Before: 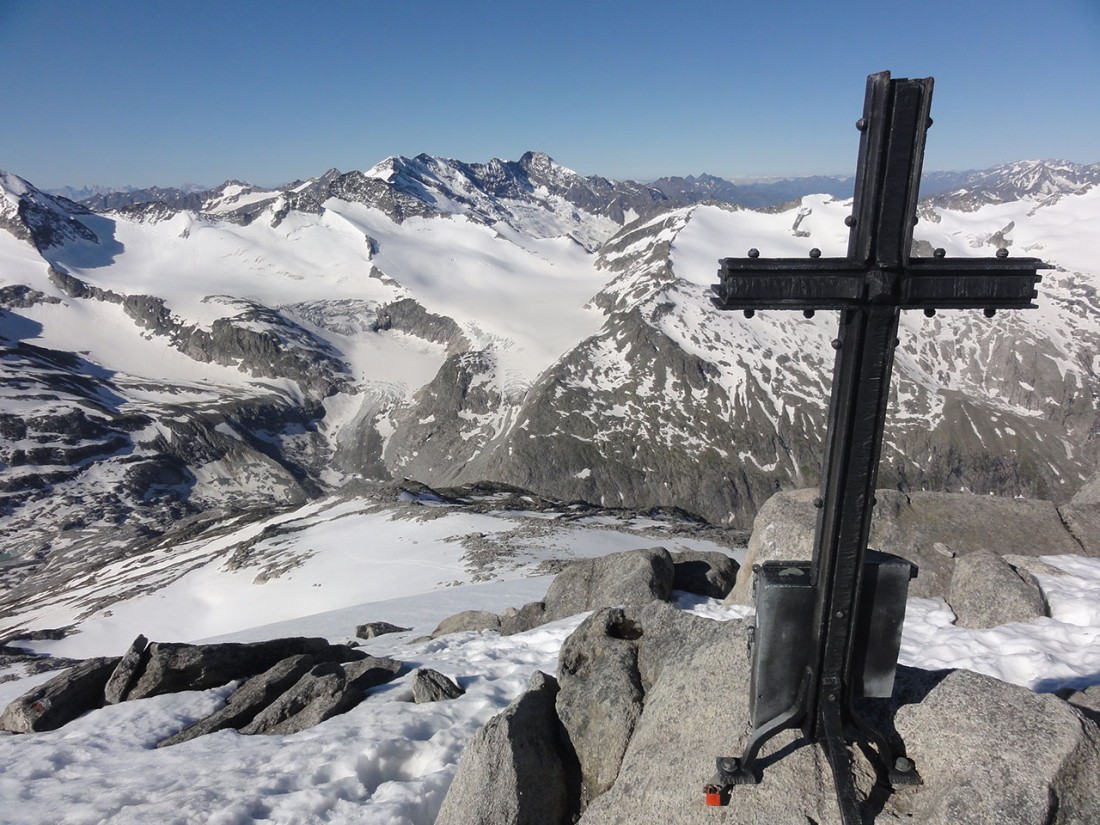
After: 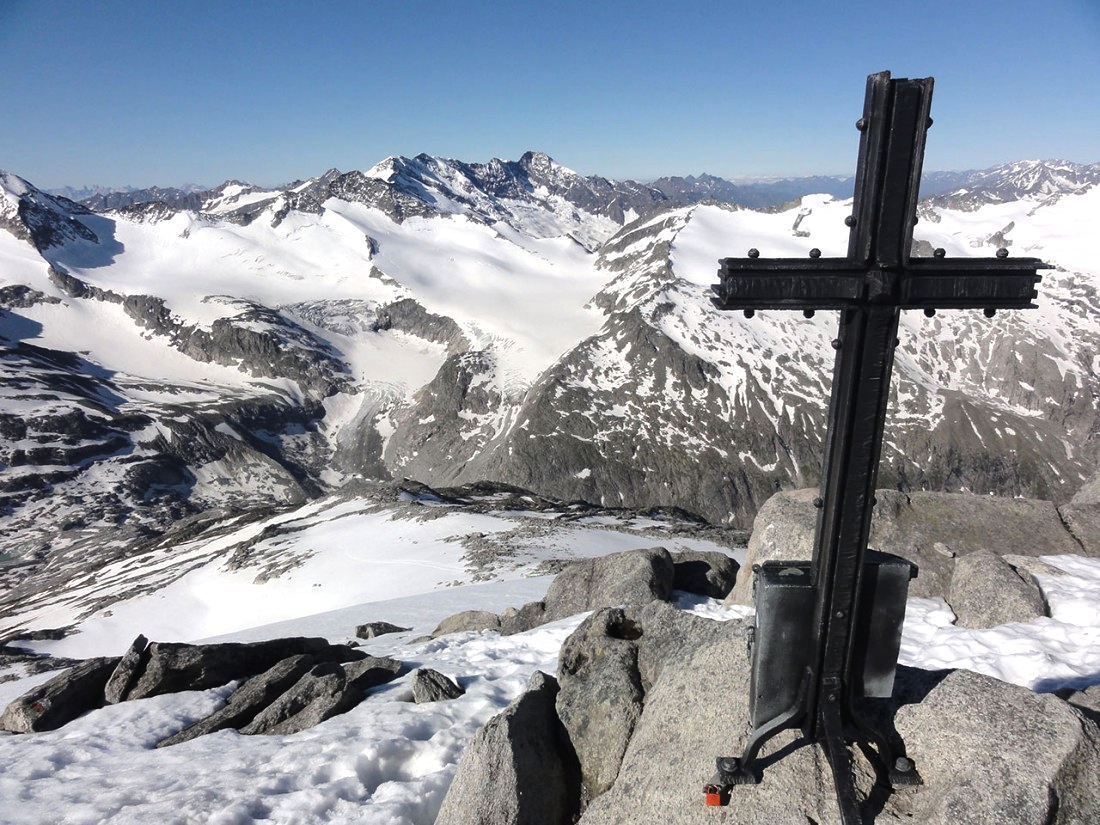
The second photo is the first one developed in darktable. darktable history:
tone equalizer: -8 EV -0.405 EV, -7 EV -0.371 EV, -6 EV -0.373 EV, -5 EV -0.196 EV, -3 EV 0.244 EV, -2 EV 0.308 EV, -1 EV 0.415 EV, +0 EV 0.394 EV, edges refinement/feathering 500, mask exposure compensation -1.57 EV, preserve details no
